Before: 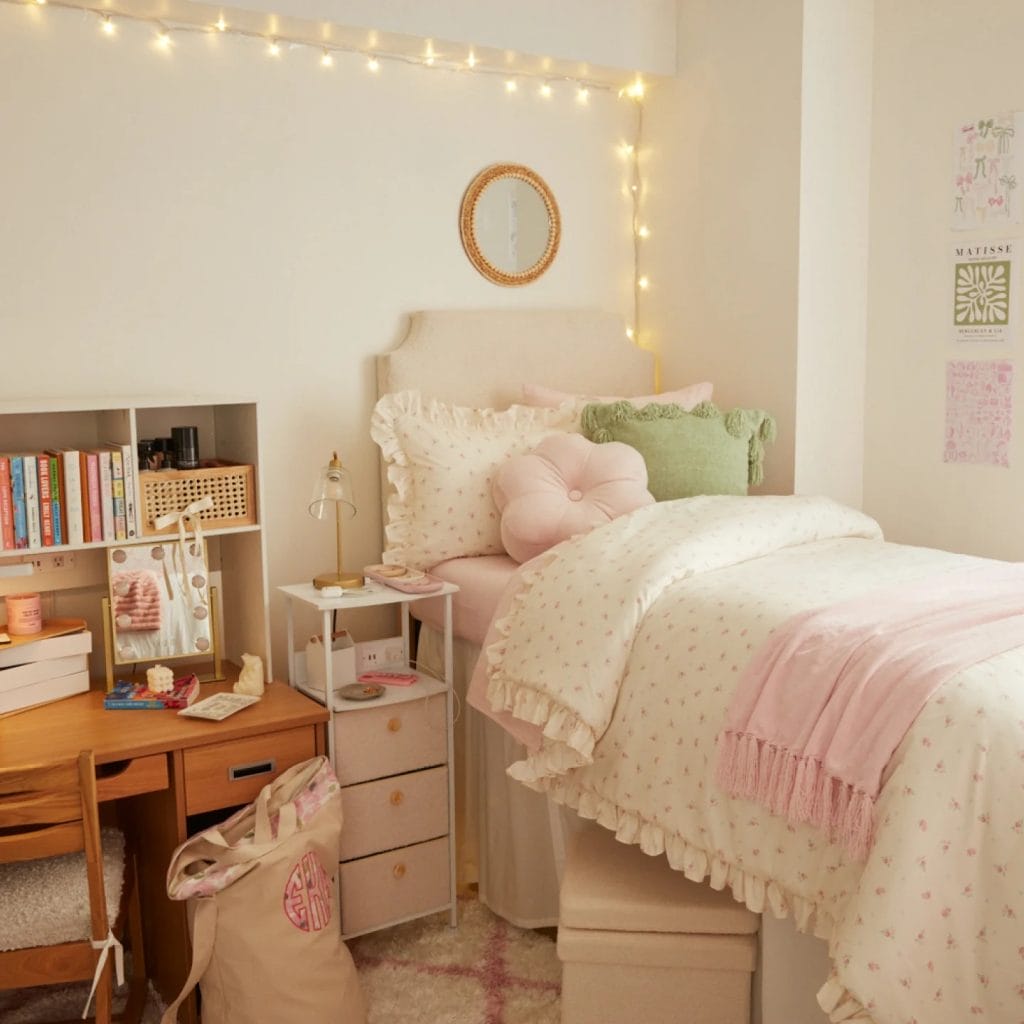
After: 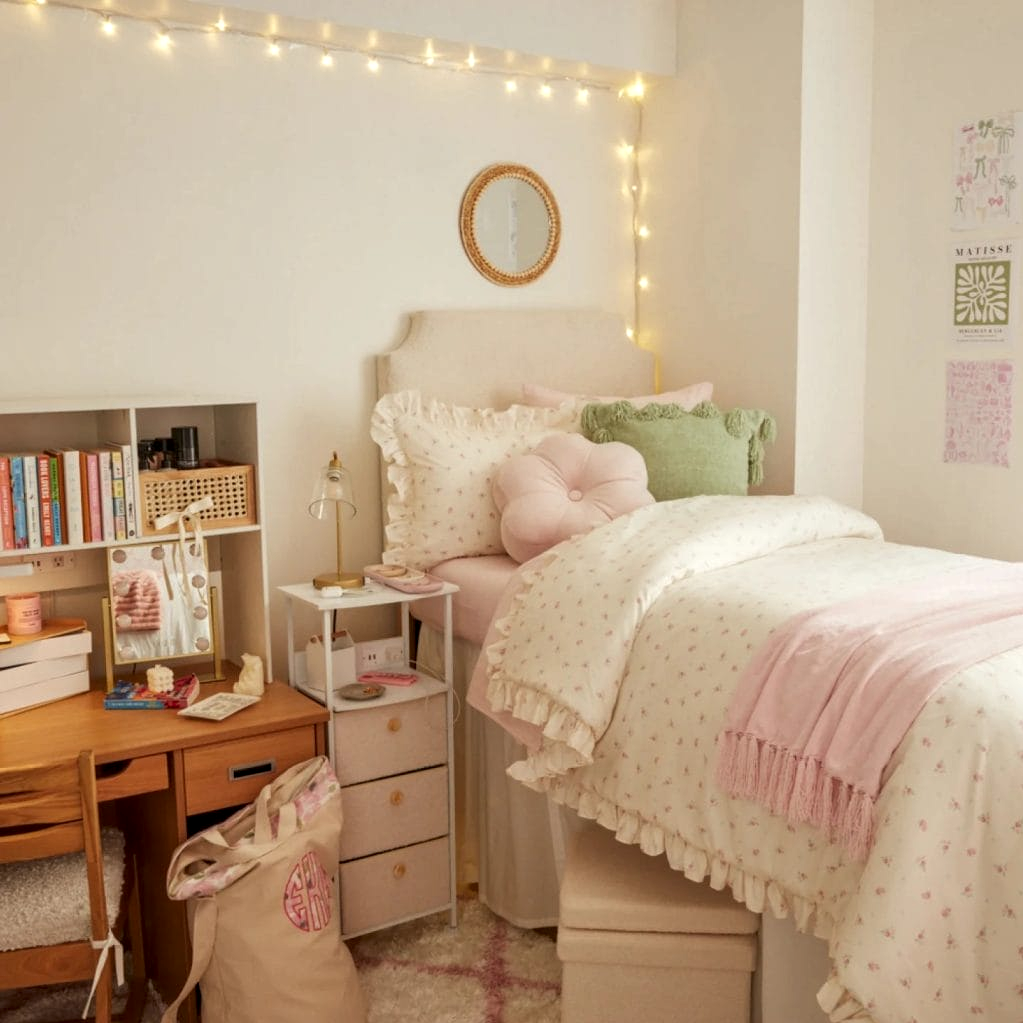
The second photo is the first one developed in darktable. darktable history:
crop: left 0.001%
local contrast: on, module defaults
